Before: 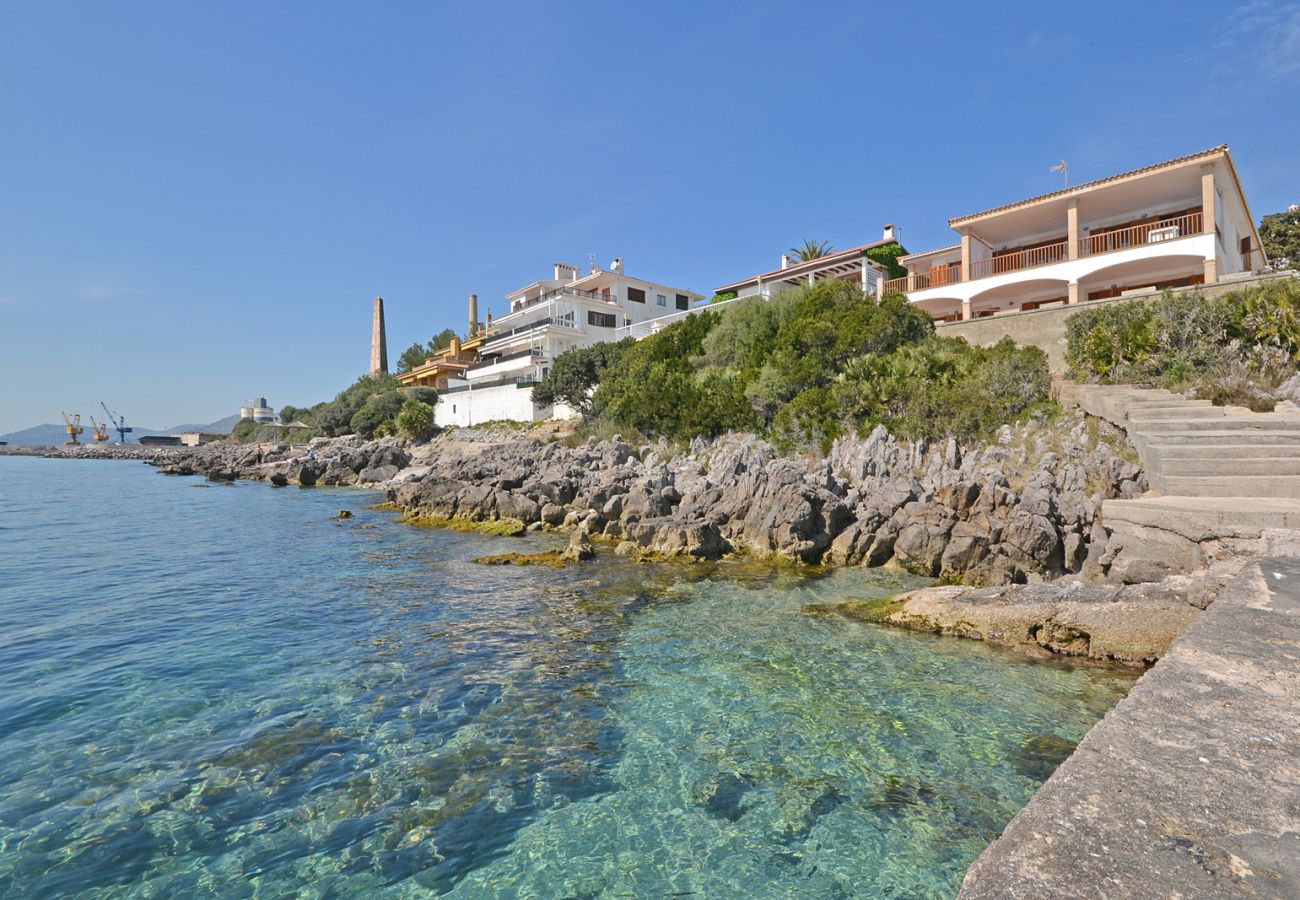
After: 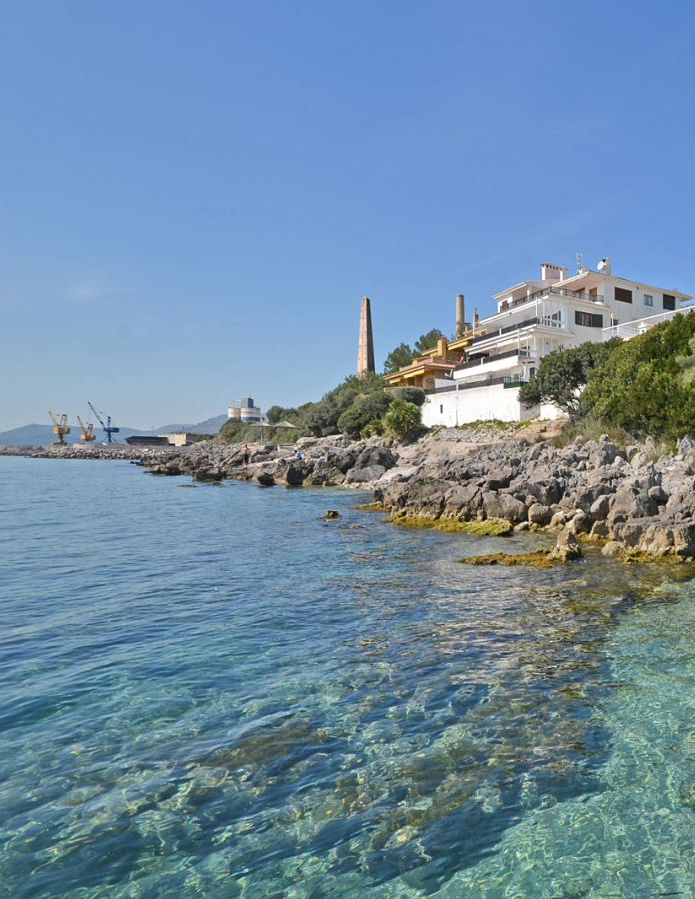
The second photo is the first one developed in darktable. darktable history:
crop: left 1.003%, right 45.461%, bottom 0.087%
local contrast: mode bilateral grid, contrast 21, coarseness 50, detail 119%, midtone range 0.2
